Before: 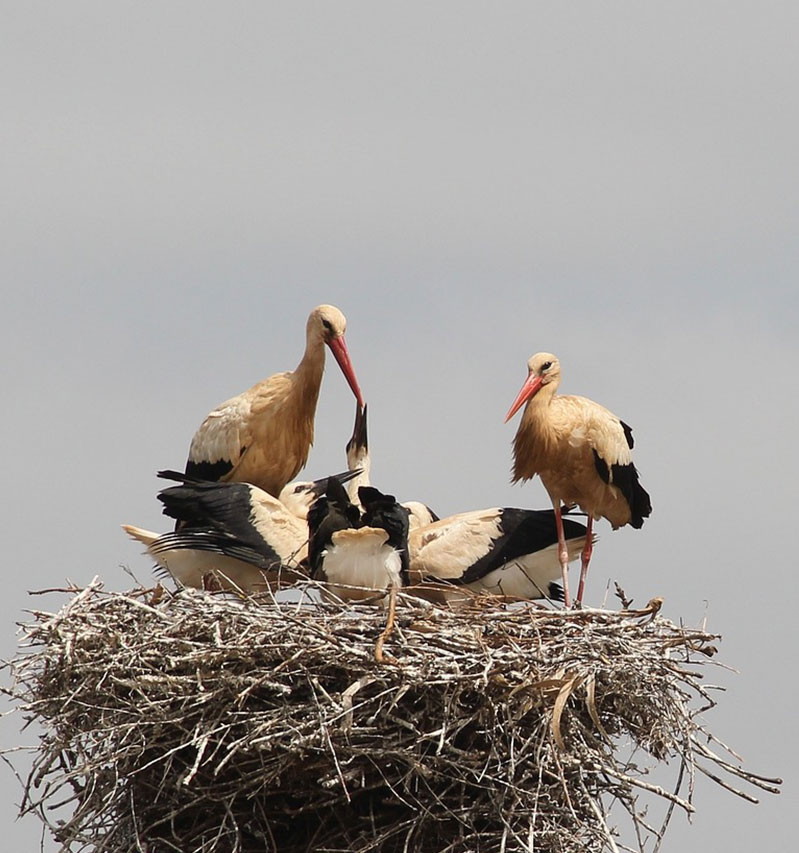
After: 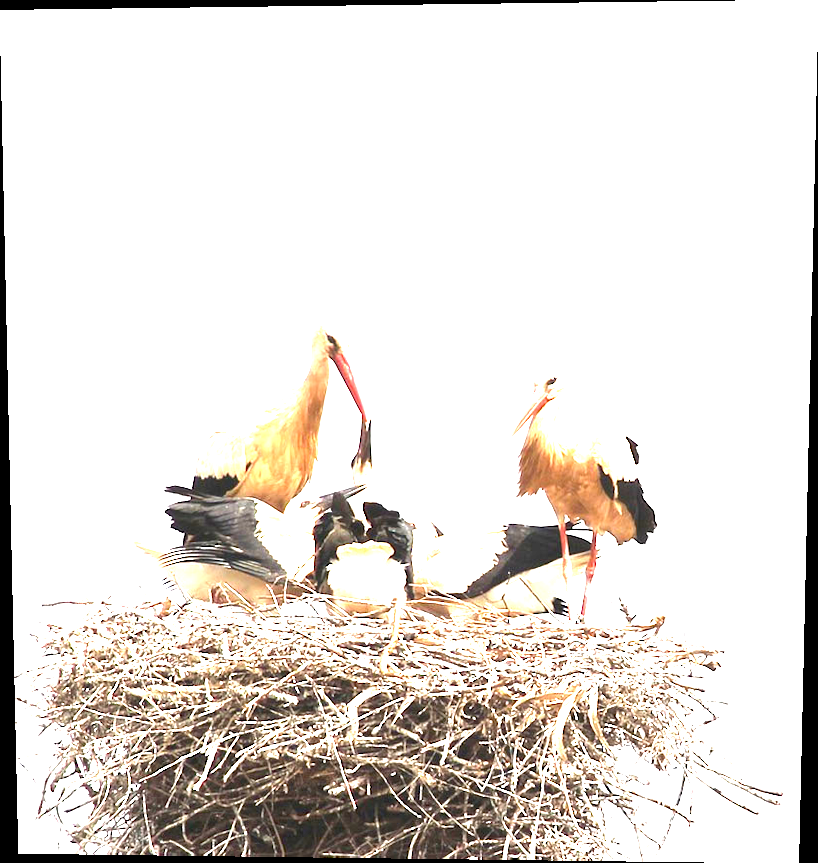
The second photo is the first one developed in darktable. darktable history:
exposure: exposure 3 EV, compensate highlight preservation false
rotate and perspective: lens shift (vertical) 0.048, lens shift (horizontal) -0.024, automatic cropping off
